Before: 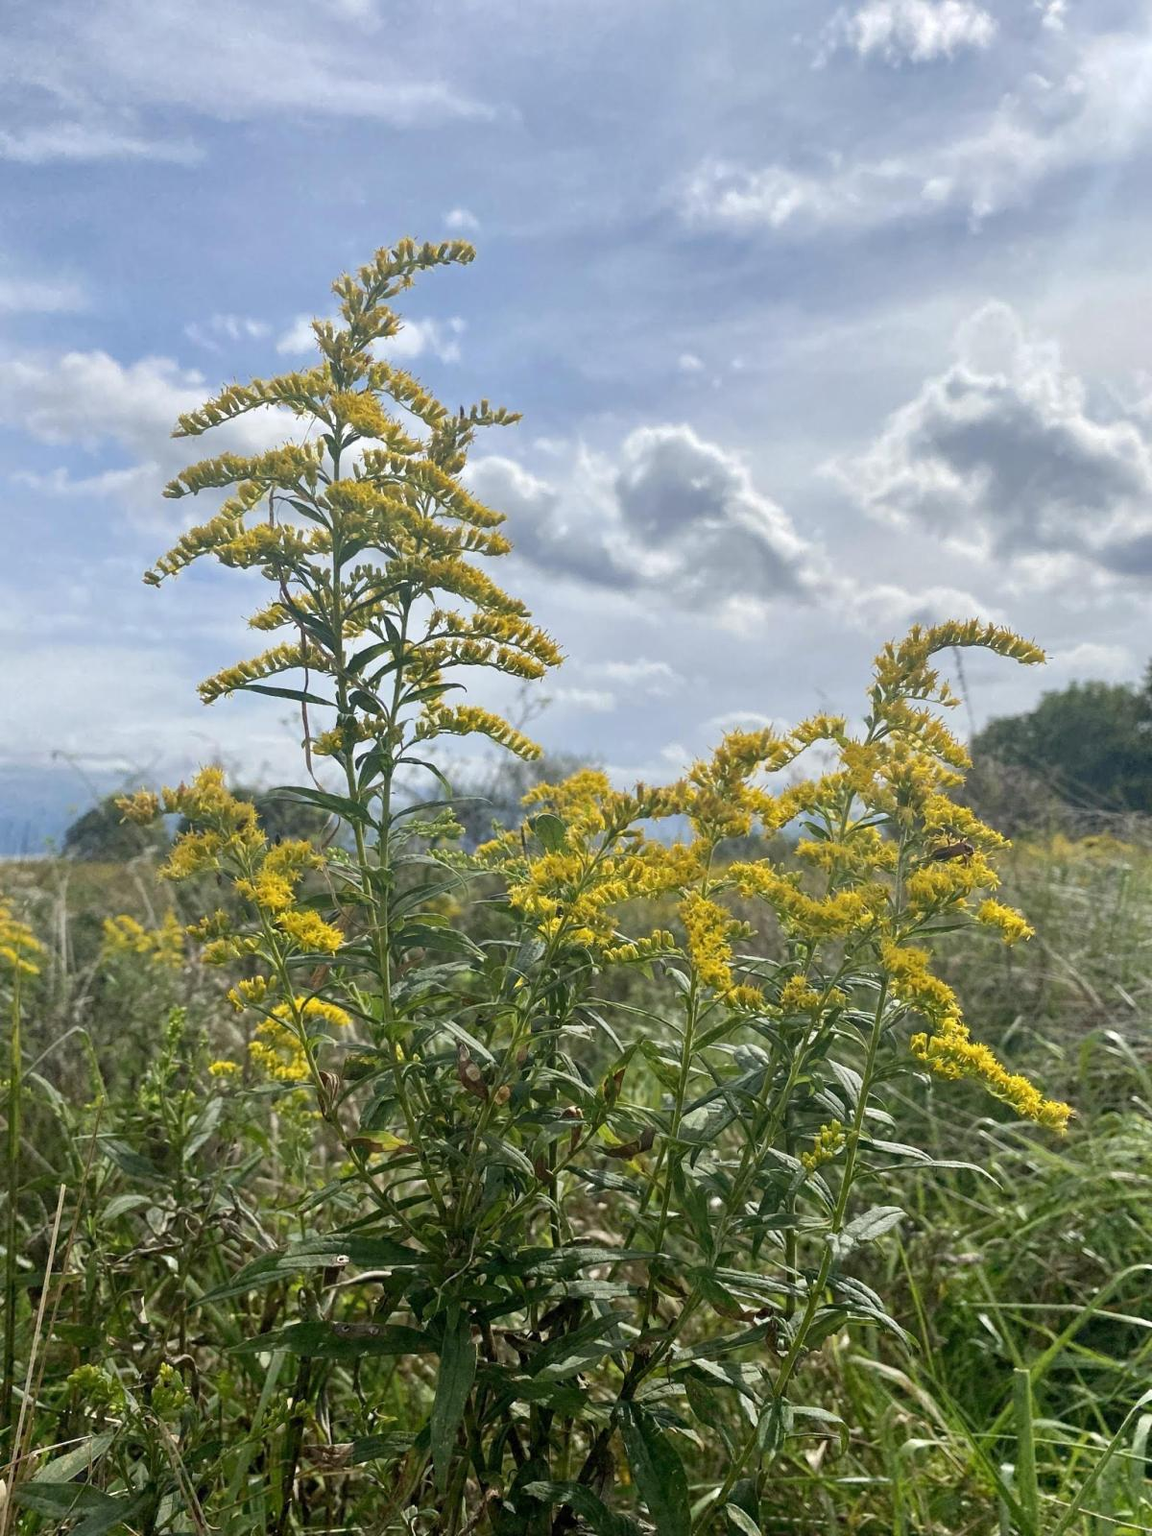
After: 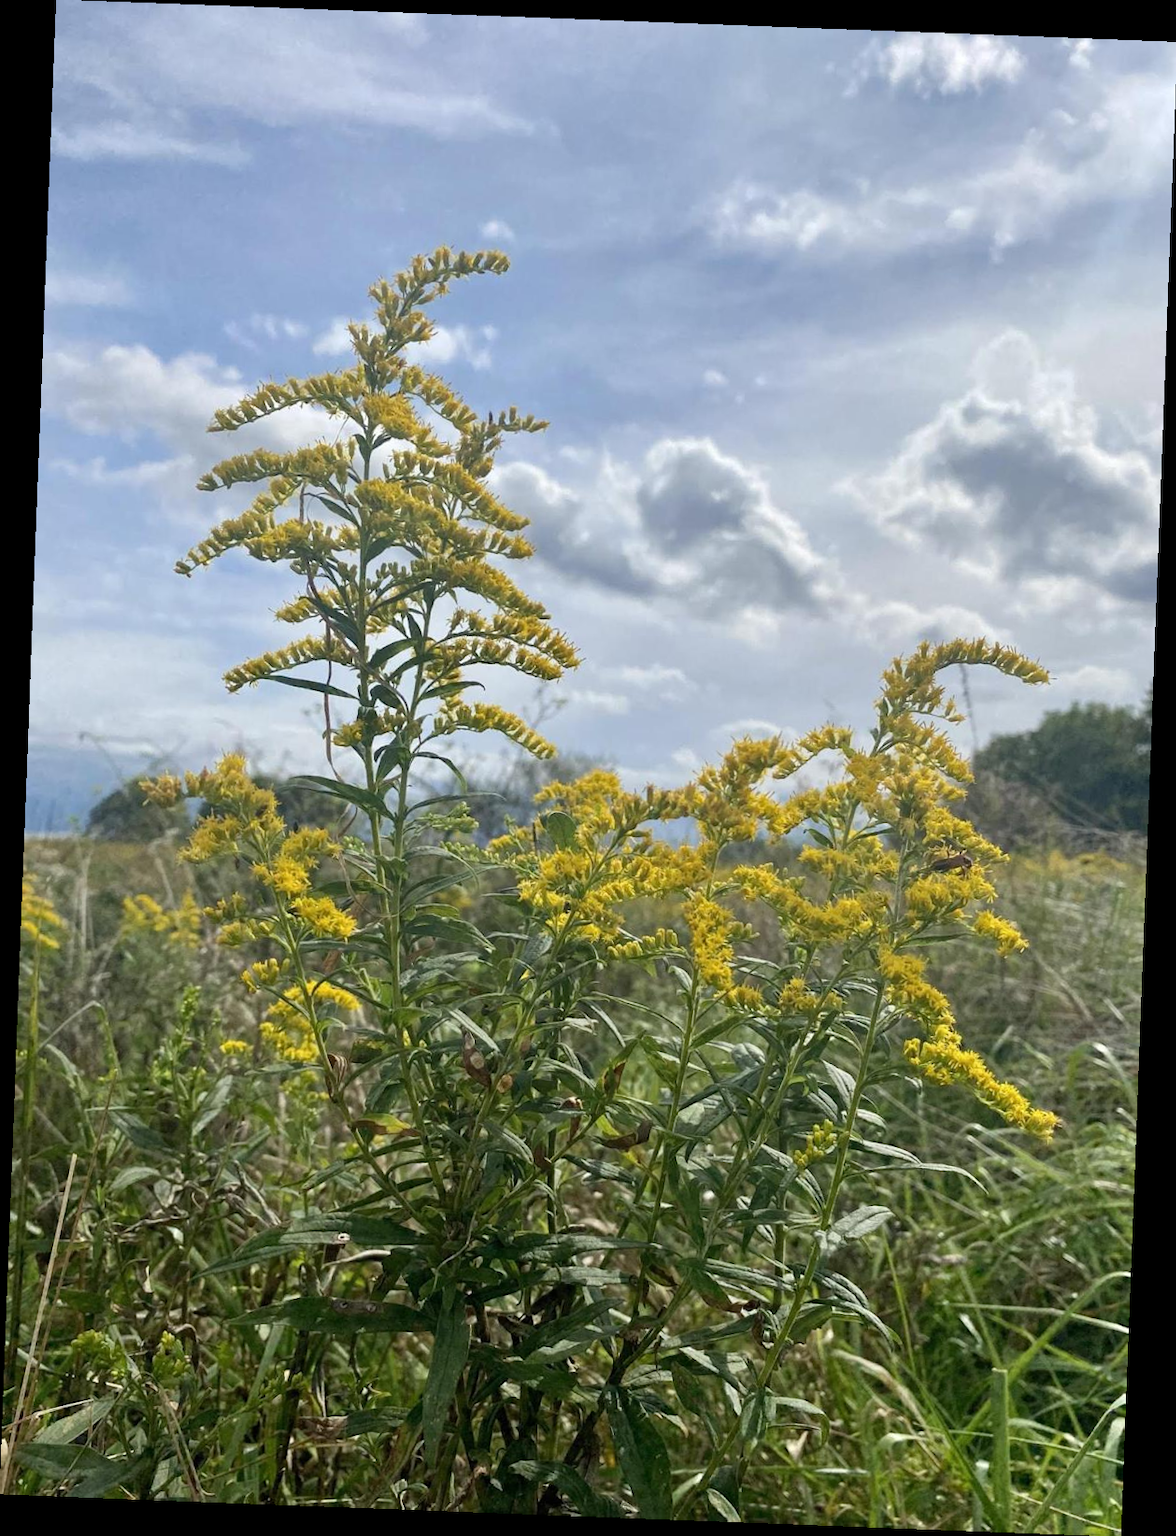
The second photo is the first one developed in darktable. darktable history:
rotate and perspective: rotation 2.17°, automatic cropping off
white balance: emerald 1
